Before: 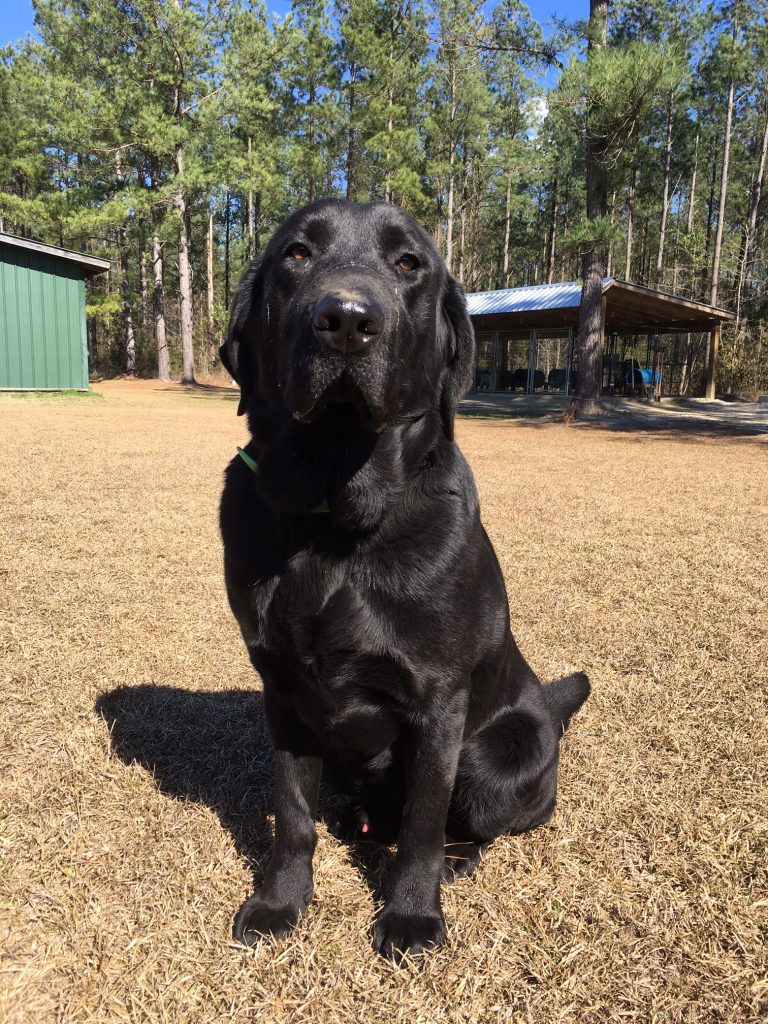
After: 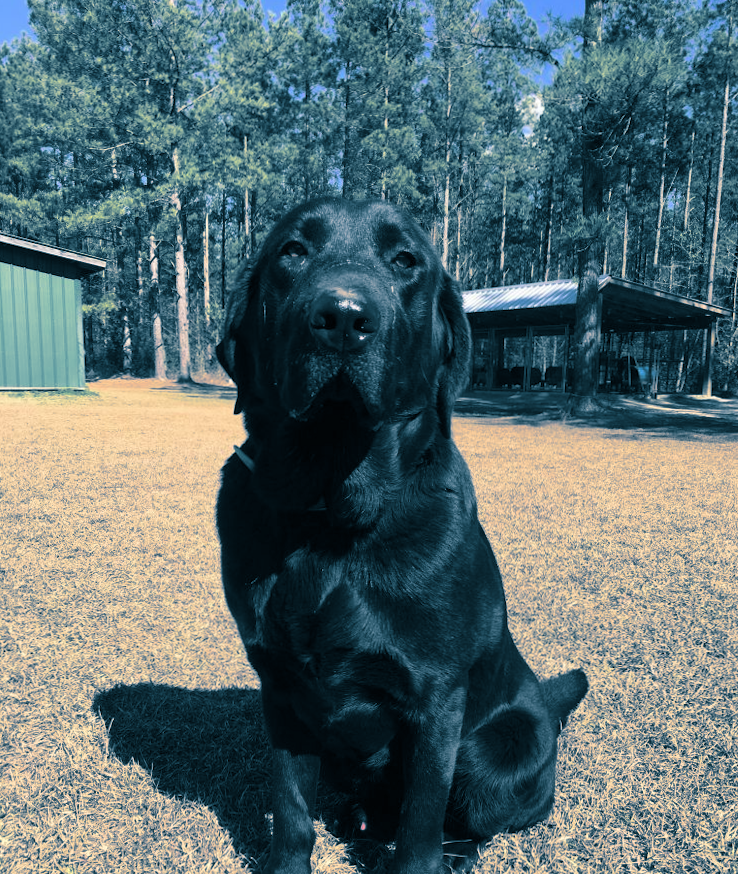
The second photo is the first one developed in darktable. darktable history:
split-toning: shadows › hue 212.4°, balance -70
crop and rotate: angle 0.2°, left 0.275%, right 3.127%, bottom 14.18%
